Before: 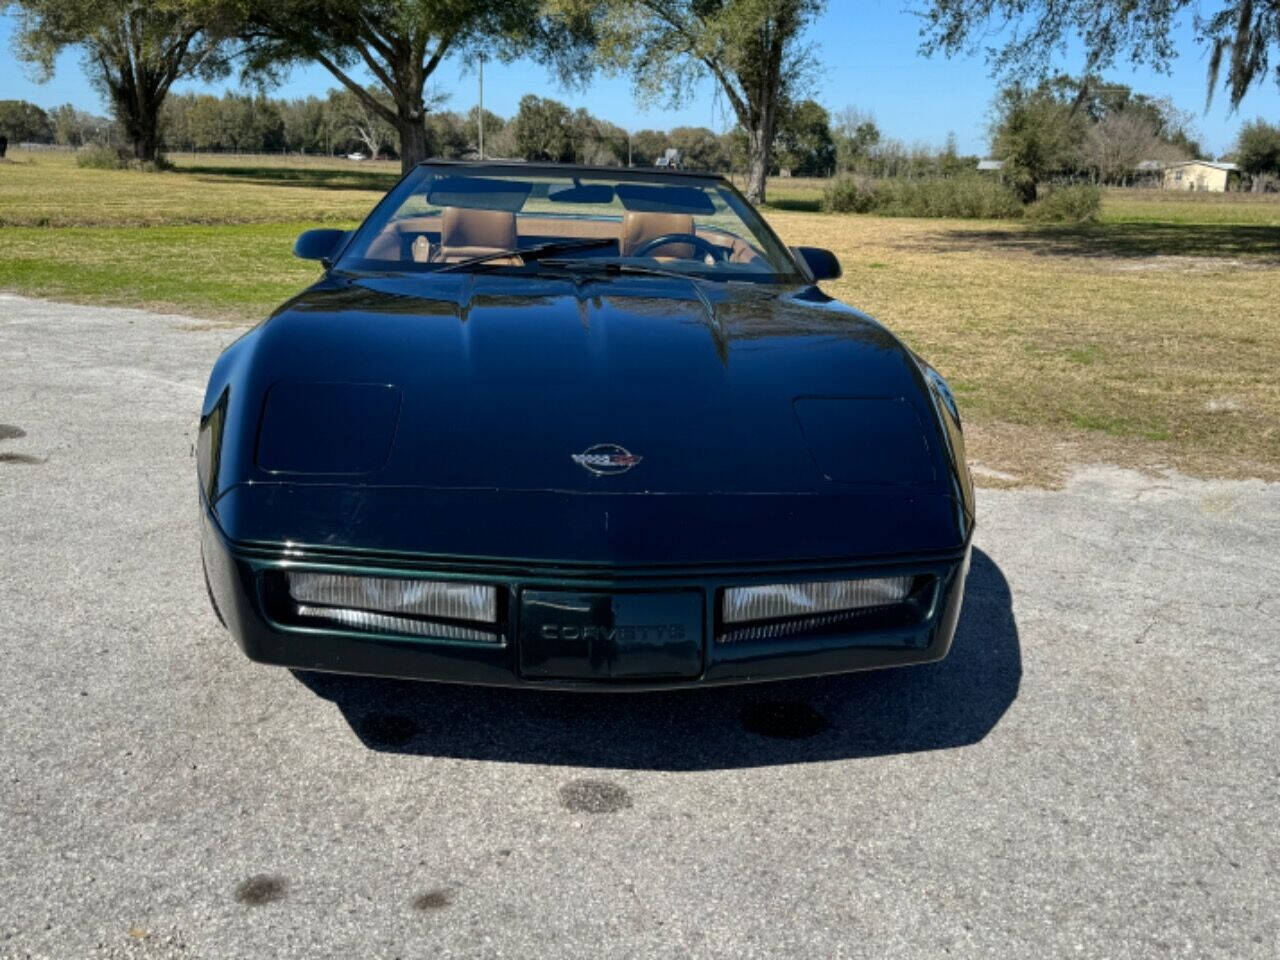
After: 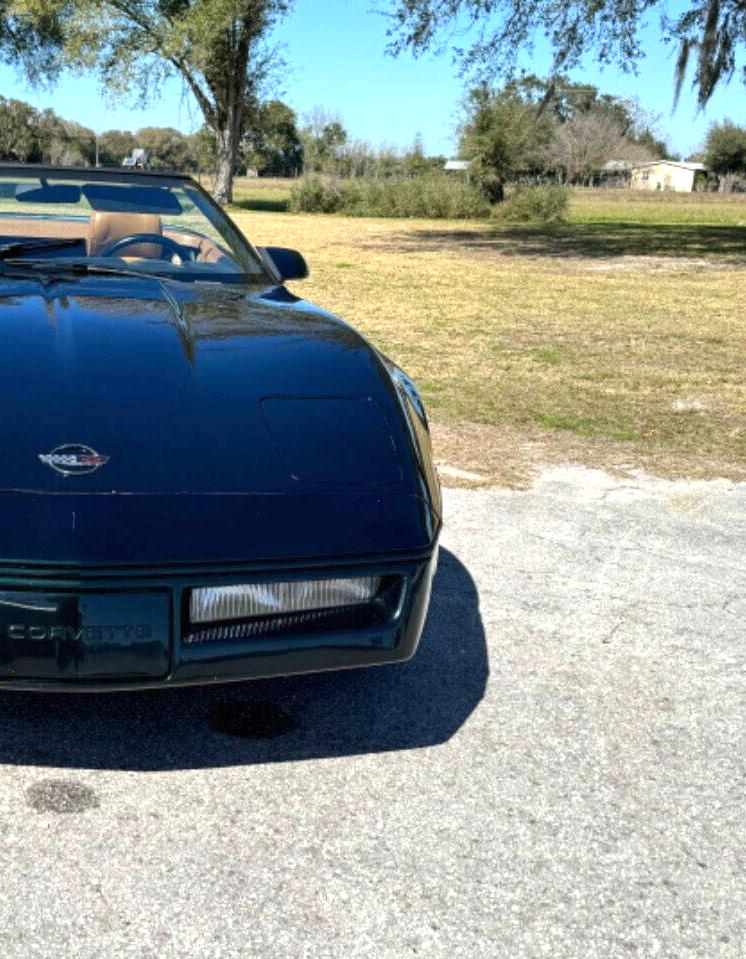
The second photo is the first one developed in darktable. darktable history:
crop: left 41.676%
exposure: black level correction 0, exposure 0.691 EV, compensate highlight preservation false
